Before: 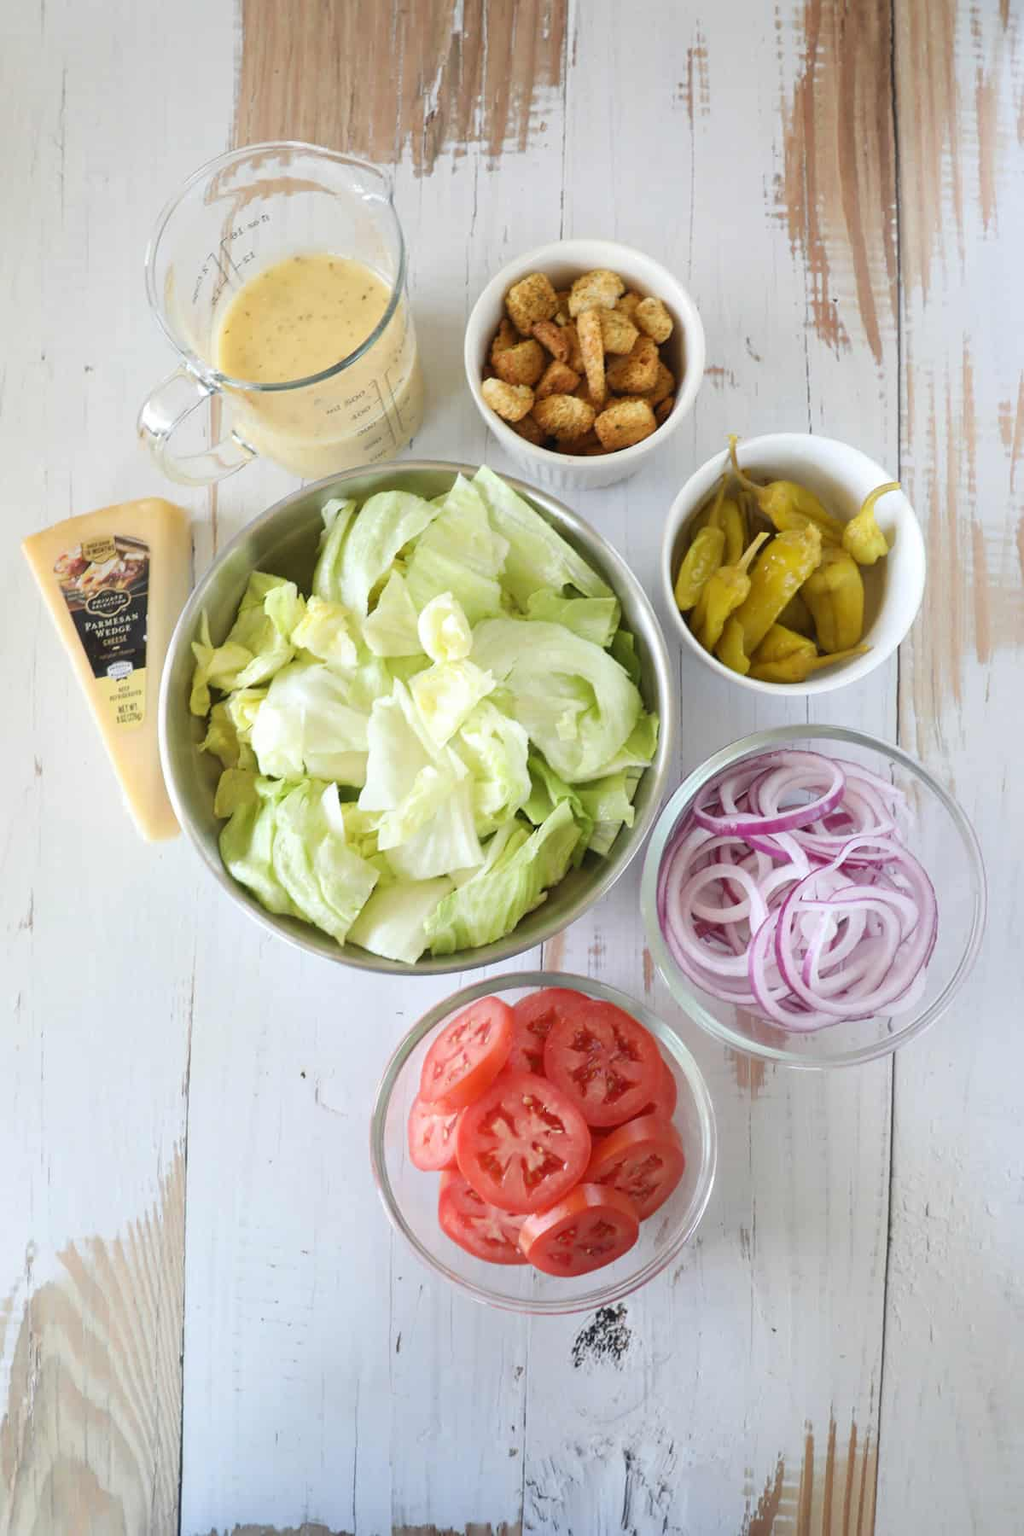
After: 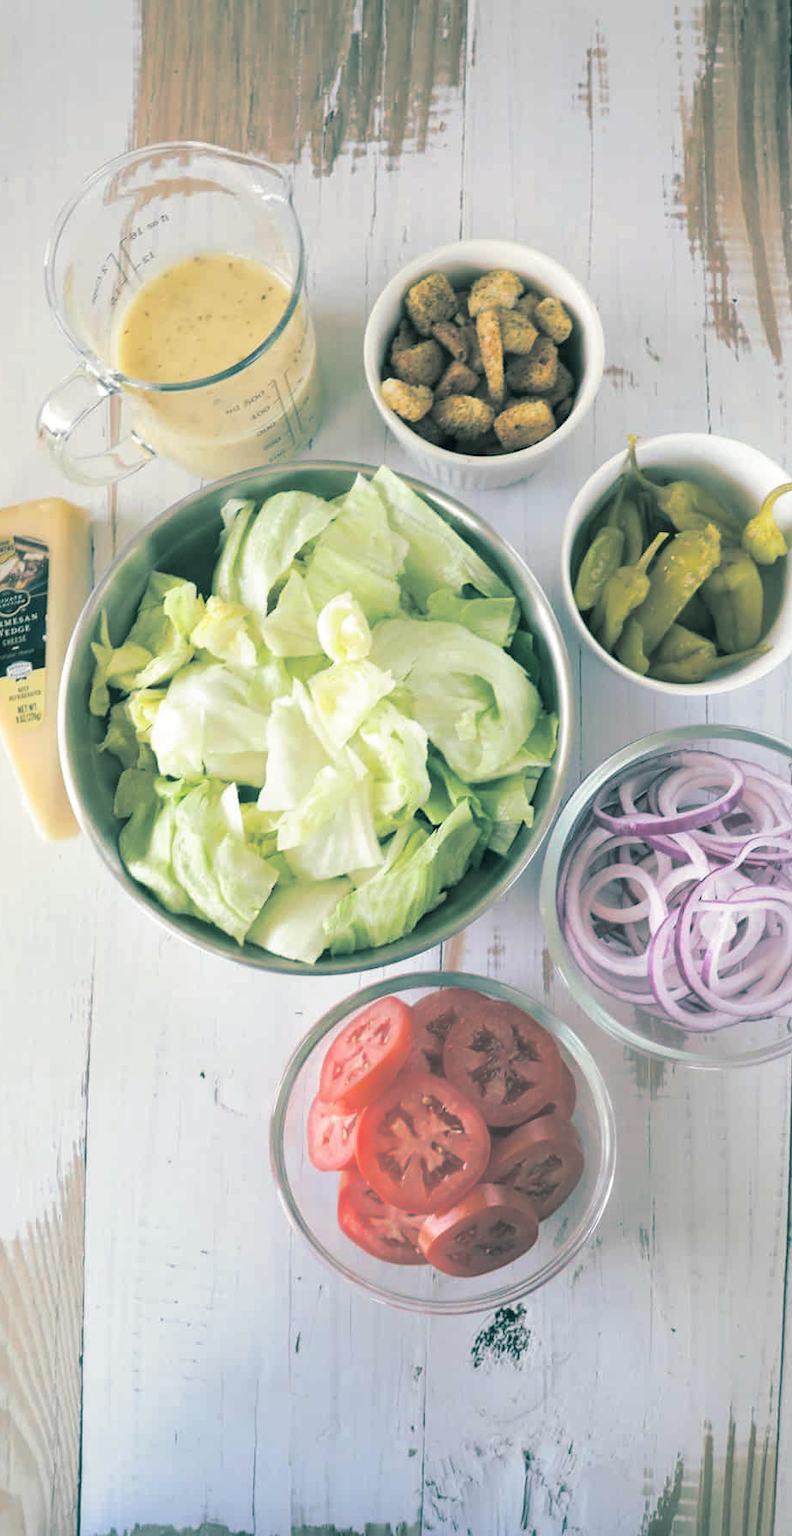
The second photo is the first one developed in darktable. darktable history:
crop: left 9.88%, right 12.664%
split-toning: shadows › hue 186.43°, highlights › hue 49.29°, compress 30.29%
